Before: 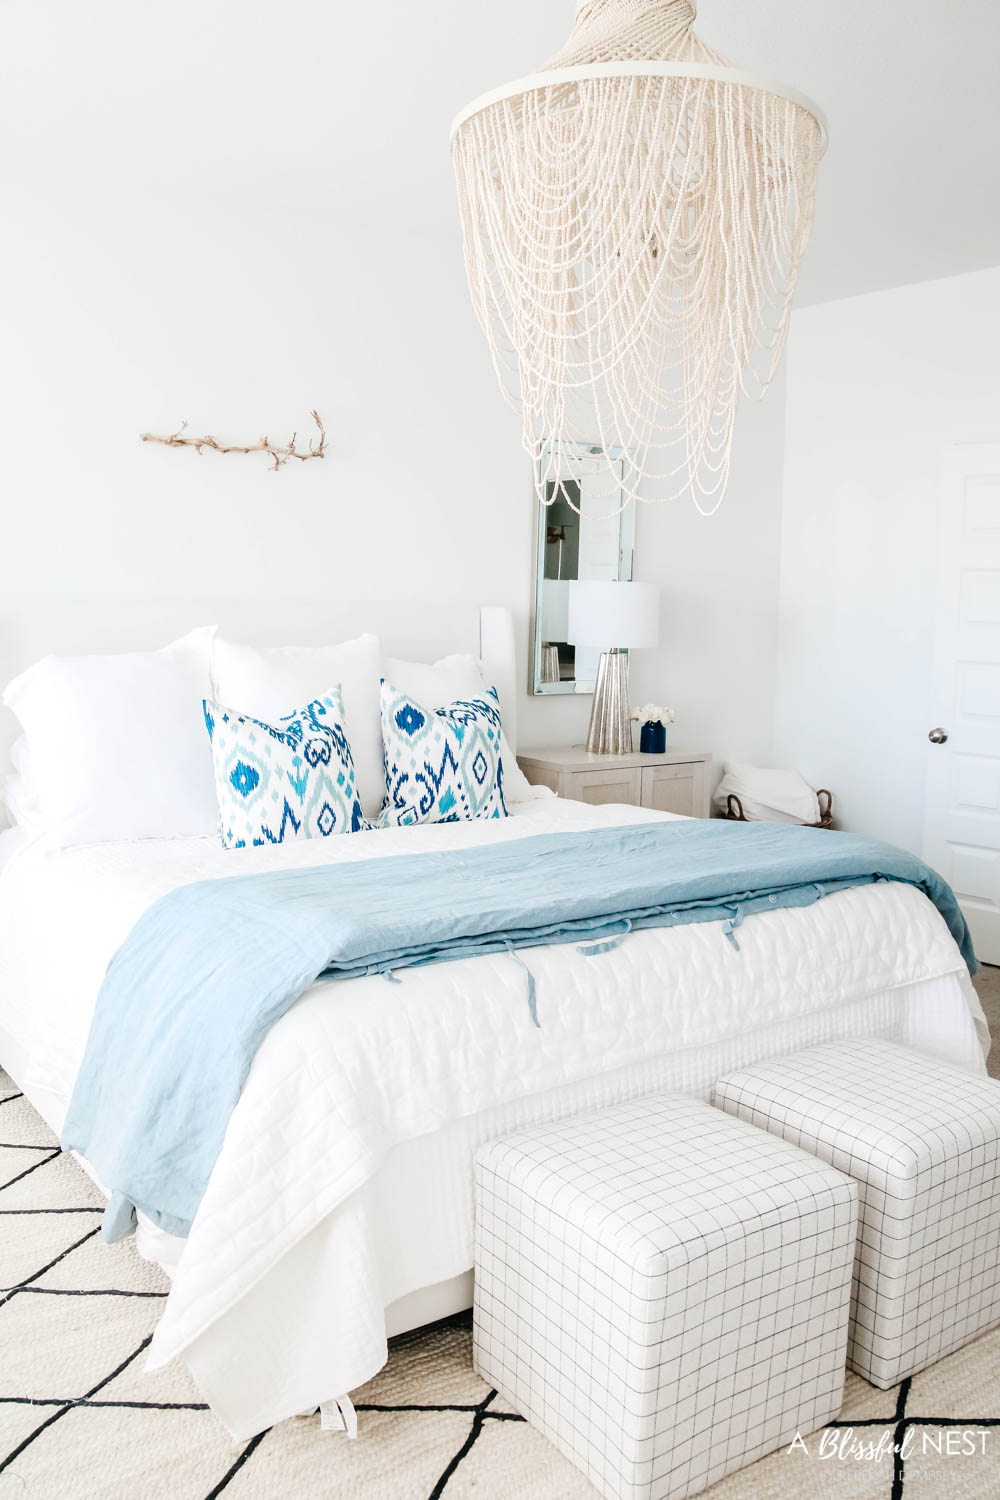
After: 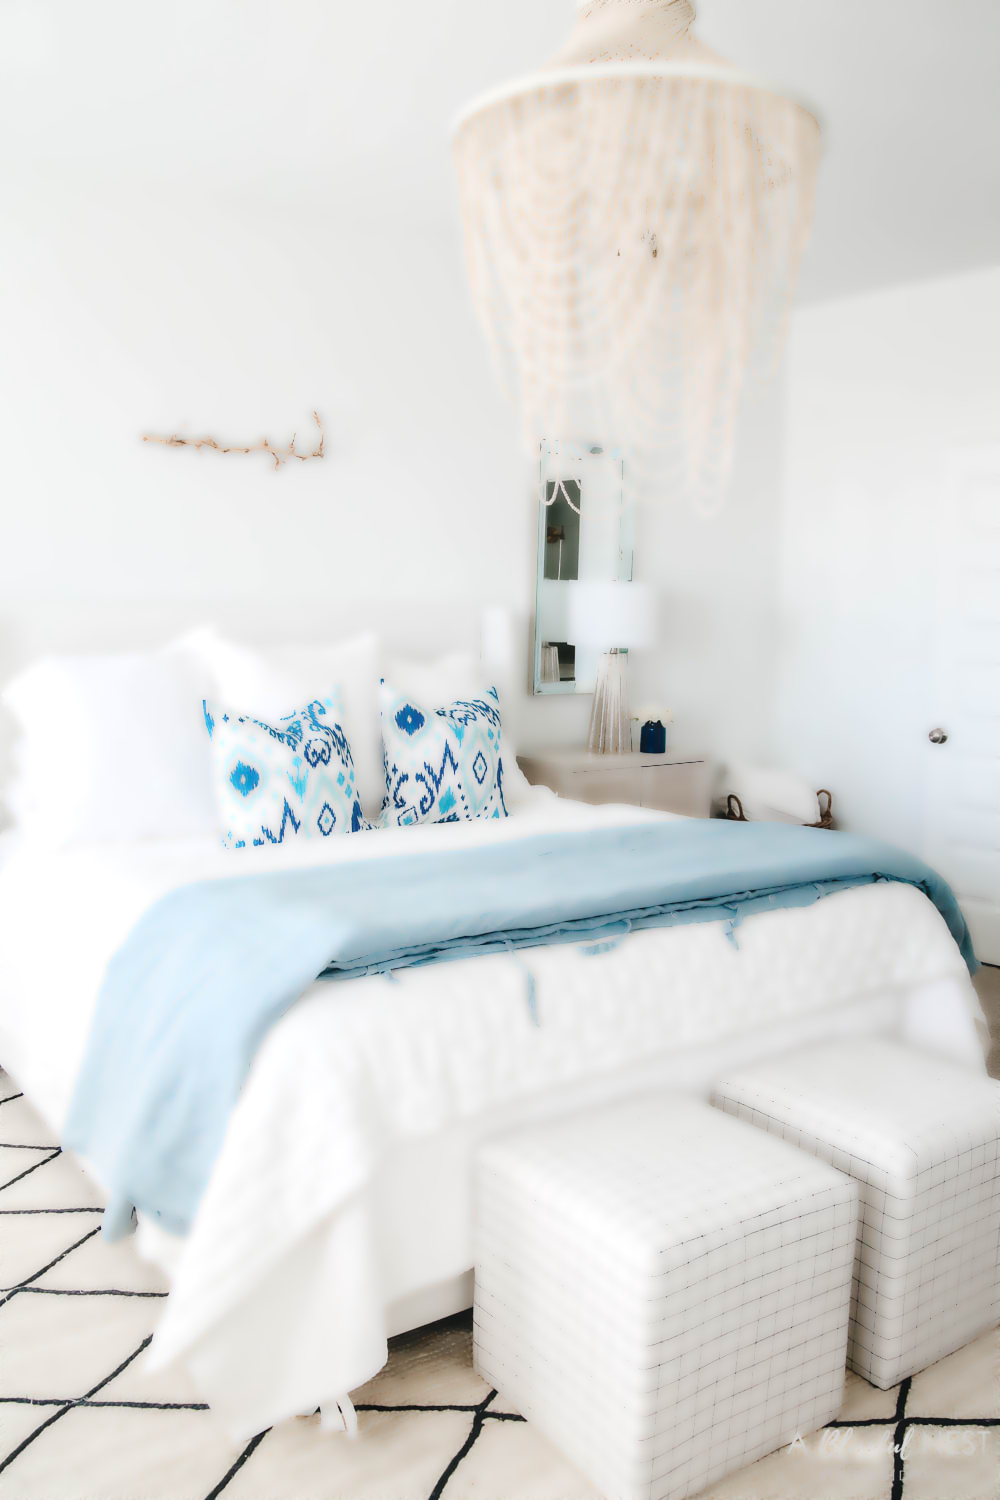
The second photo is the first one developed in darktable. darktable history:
lowpass: radius 4, soften with bilateral filter, unbound 0
local contrast: on, module defaults
